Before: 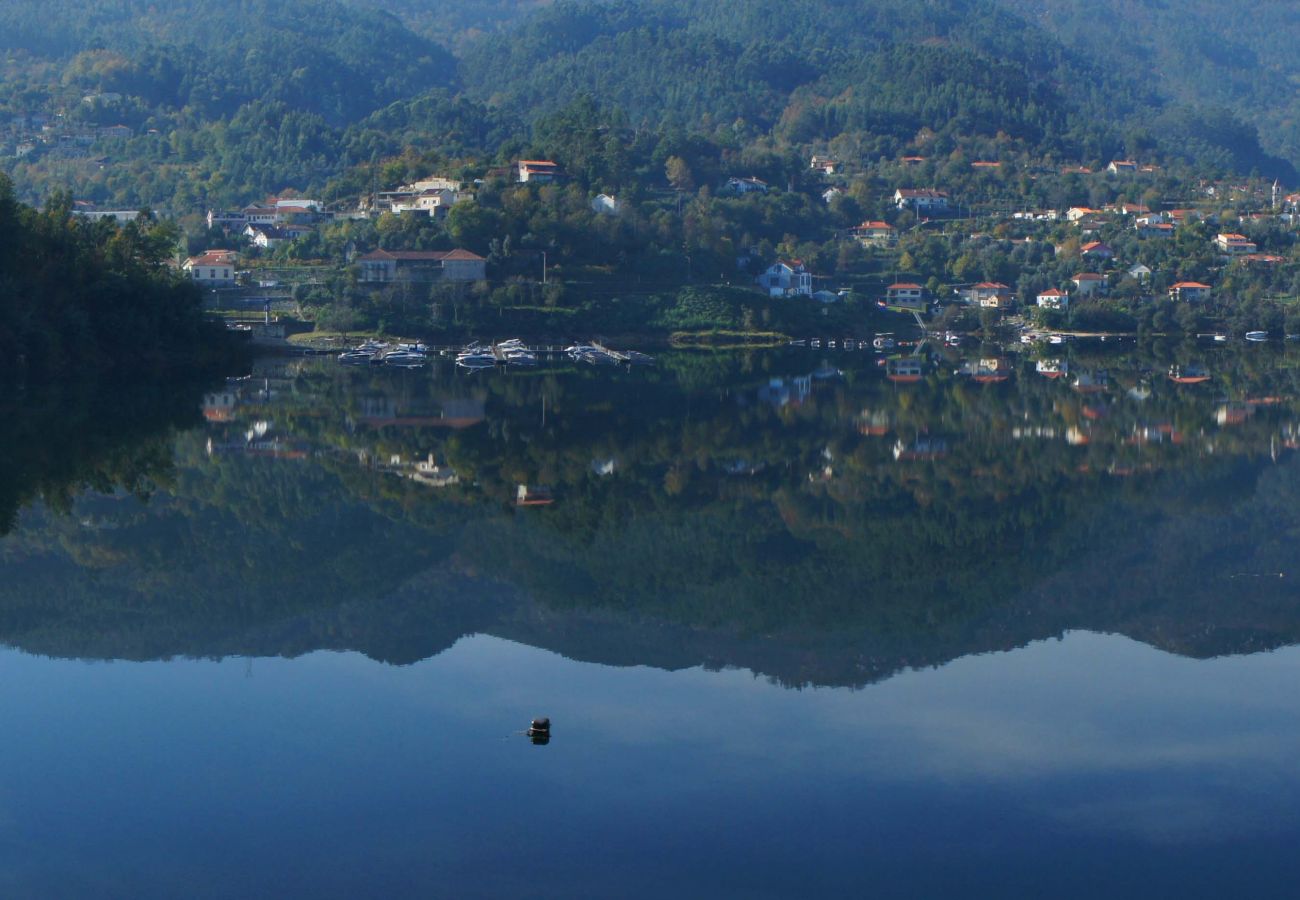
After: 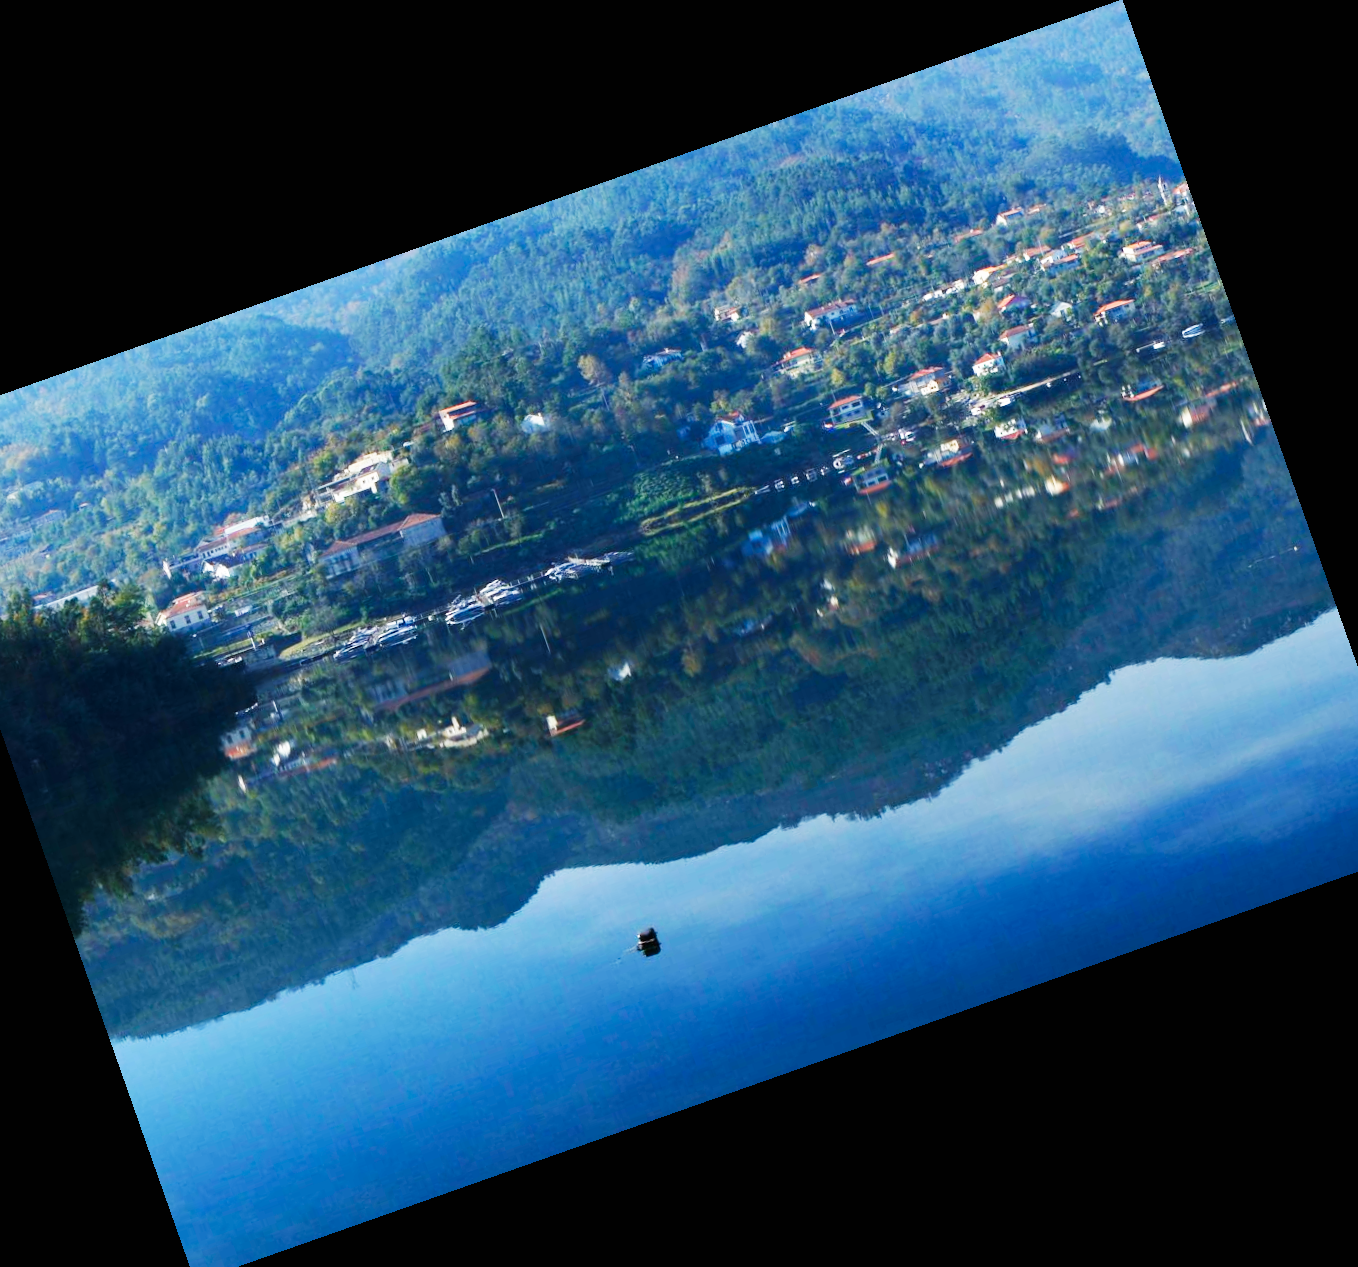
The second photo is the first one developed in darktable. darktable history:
base curve: curves: ch0 [(0, 0) (0.007, 0.004) (0.027, 0.03) (0.046, 0.07) (0.207, 0.54) (0.442, 0.872) (0.673, 0.972) (1, 1)], preserve colors none
crop and rotate: angle 19.43°, left 6.812%, right 4.125%, bottom 1.087%
